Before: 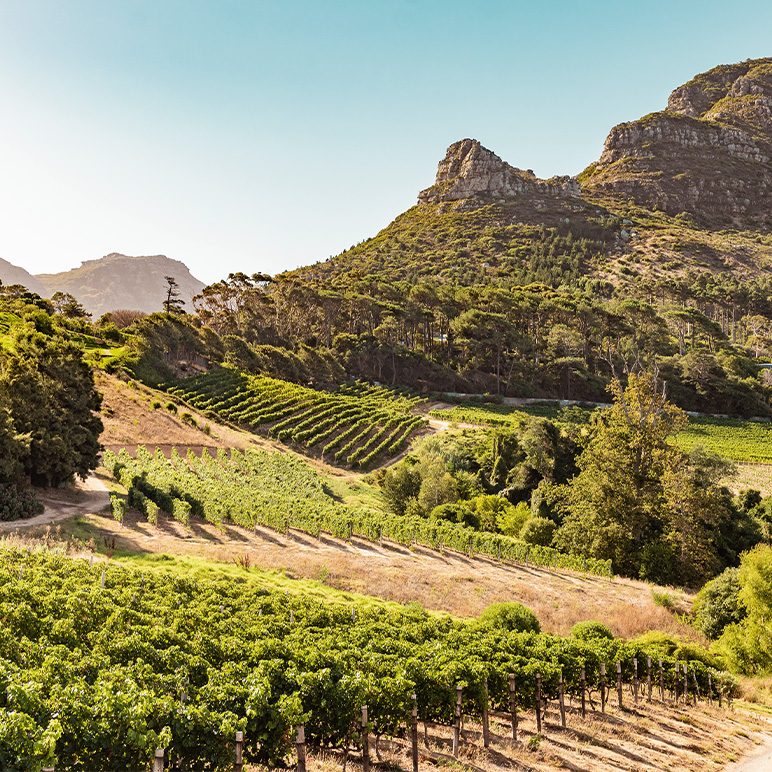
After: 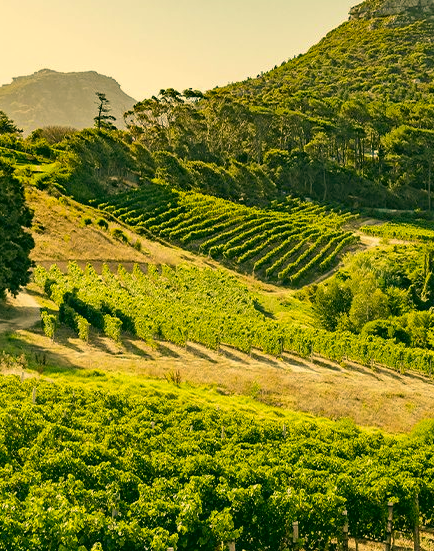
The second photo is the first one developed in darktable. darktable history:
color correction: highlights a* 5.62, highlights b* 33.57, shadows a* -25.86, shadows b* 4.02
shadows and highlights: shadows 25, white point adjustment -3, highlights -30
crop: left 8.966%, top 23.852%, right 34.699%, bottom 4.703%
